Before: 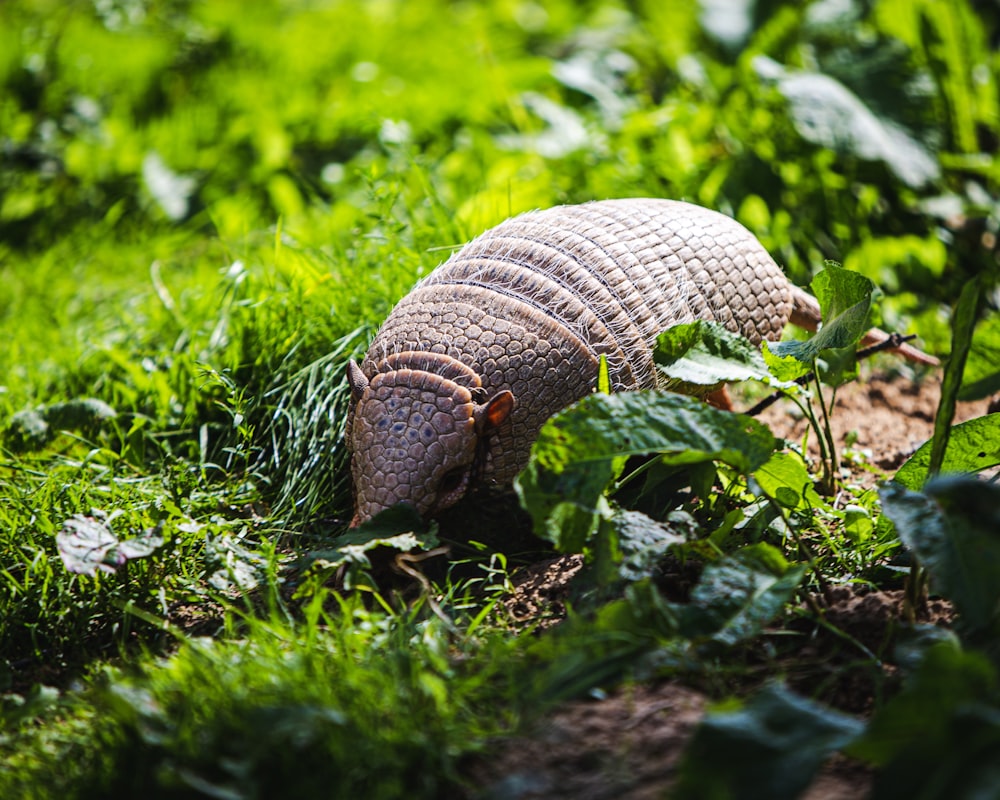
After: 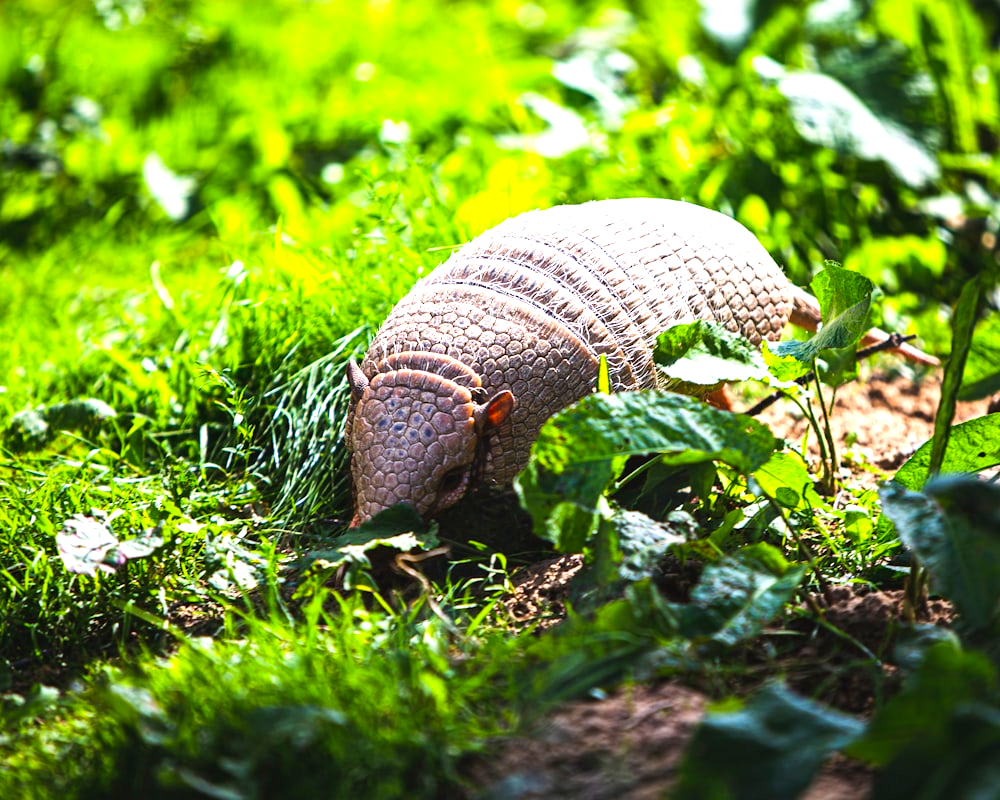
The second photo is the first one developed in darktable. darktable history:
exposure: black level correction 0.001, exposure 0.959 EV, compensate exposure bias true, compensate highlight preservation false
